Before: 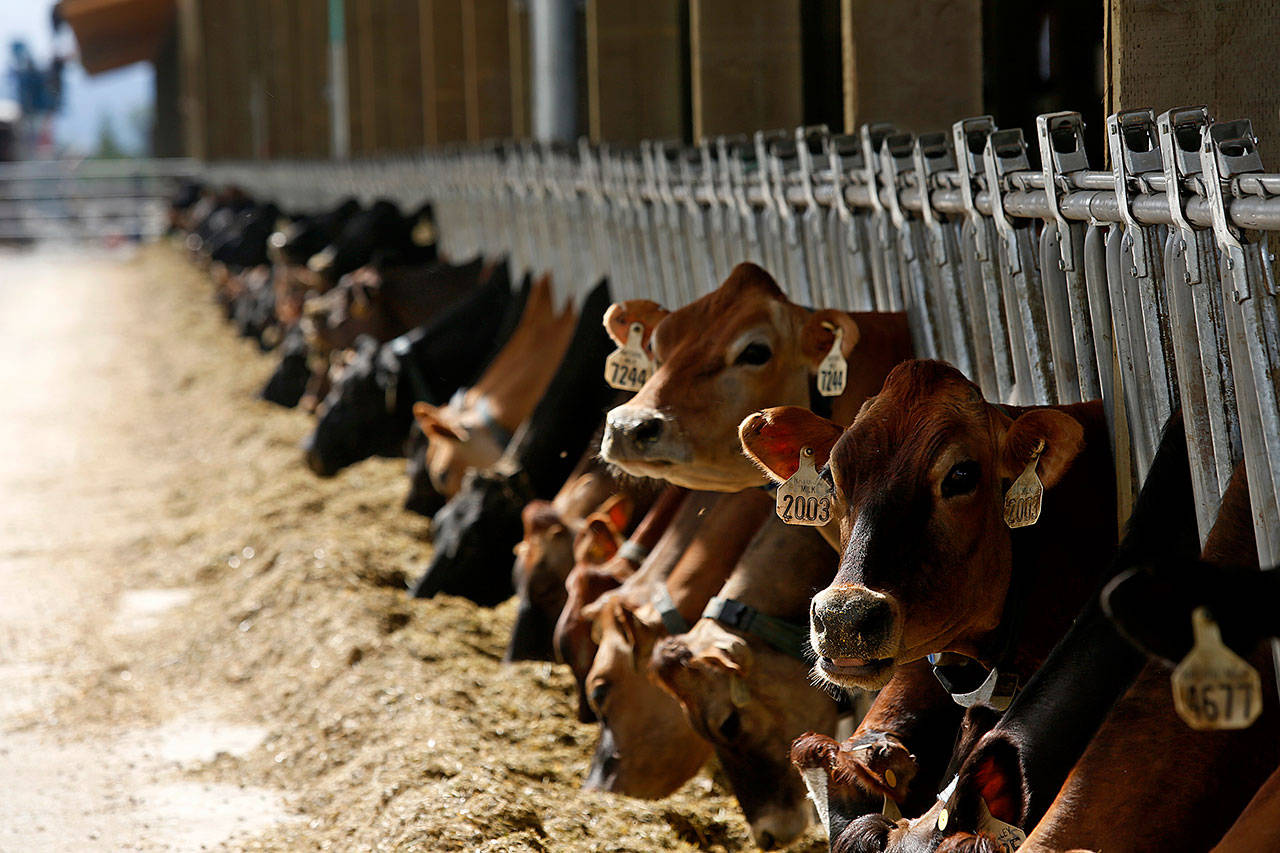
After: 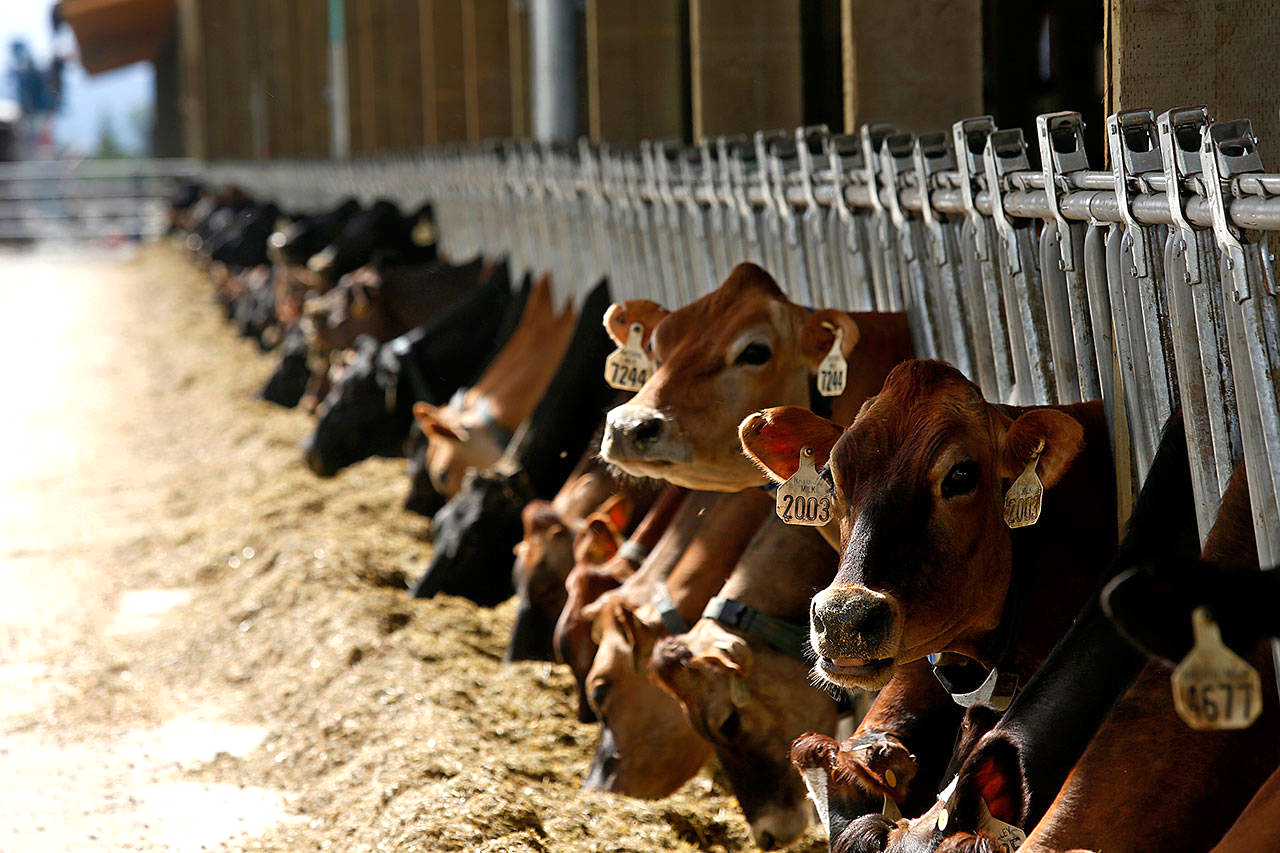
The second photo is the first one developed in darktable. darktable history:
exposure: exposure 0.351 EV, compensate highlight preservation false
